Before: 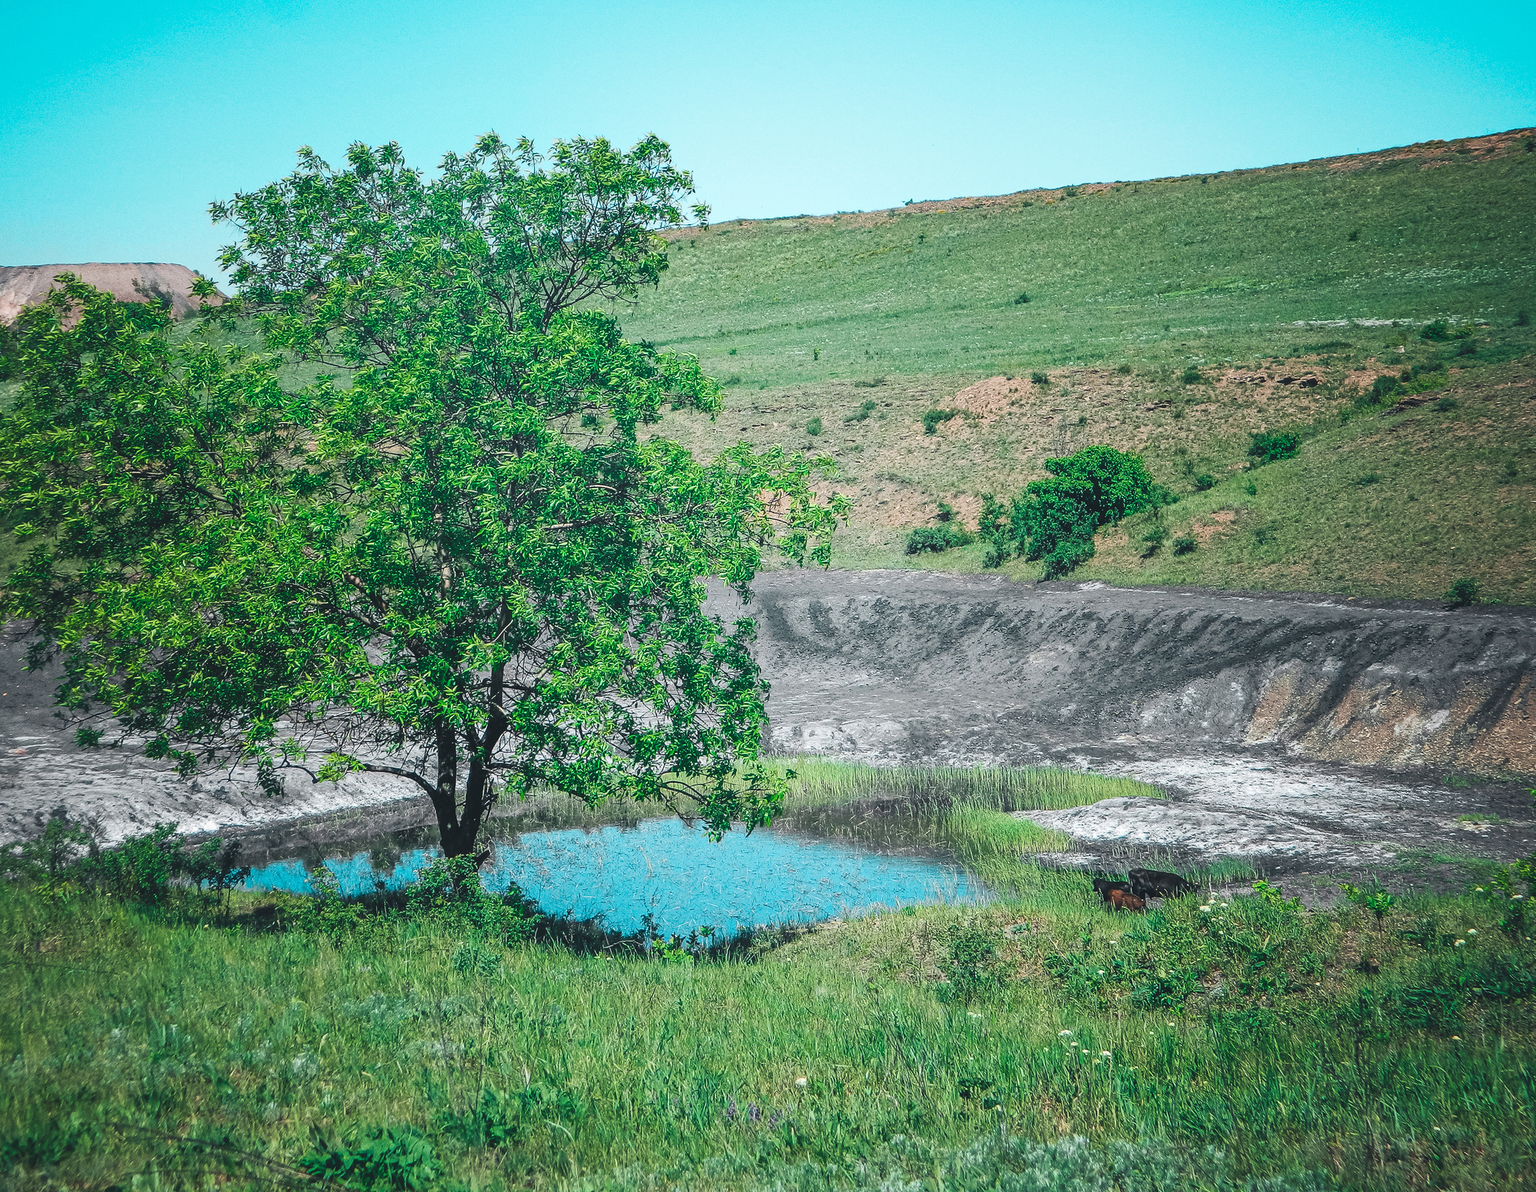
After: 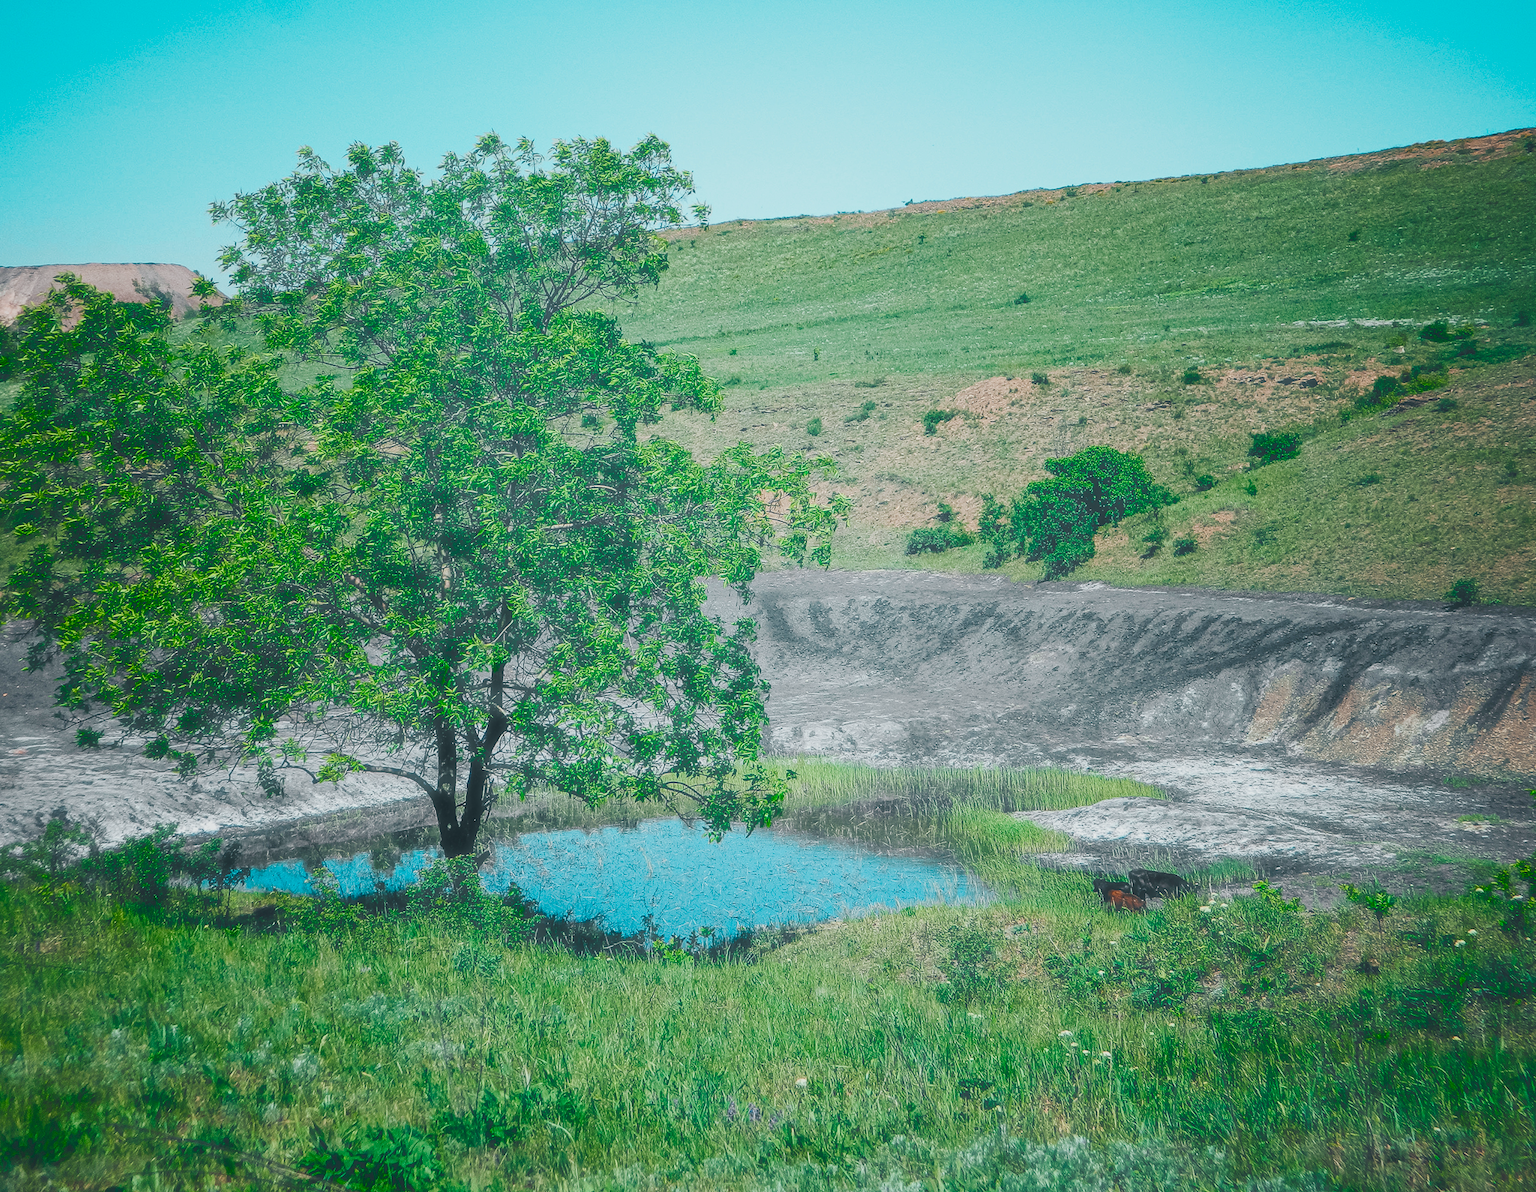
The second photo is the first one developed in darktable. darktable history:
haze removal: strength -0.111, adaptive false
color balance rgb: shadows lift › luminance -20.078%, perceptual saturation grading › global saturation 27.515%, perceptual saturation grading › highlights -25.42%, perceptual saturation grading › shadows 24.524%, perceptual brilliance grading › mid-tones 10.156%, perceptual brilliance grading › shadows 15.26%, global vibrance -7.351%, contrast -12.88%, saturation formula JzAzBz (2021)
